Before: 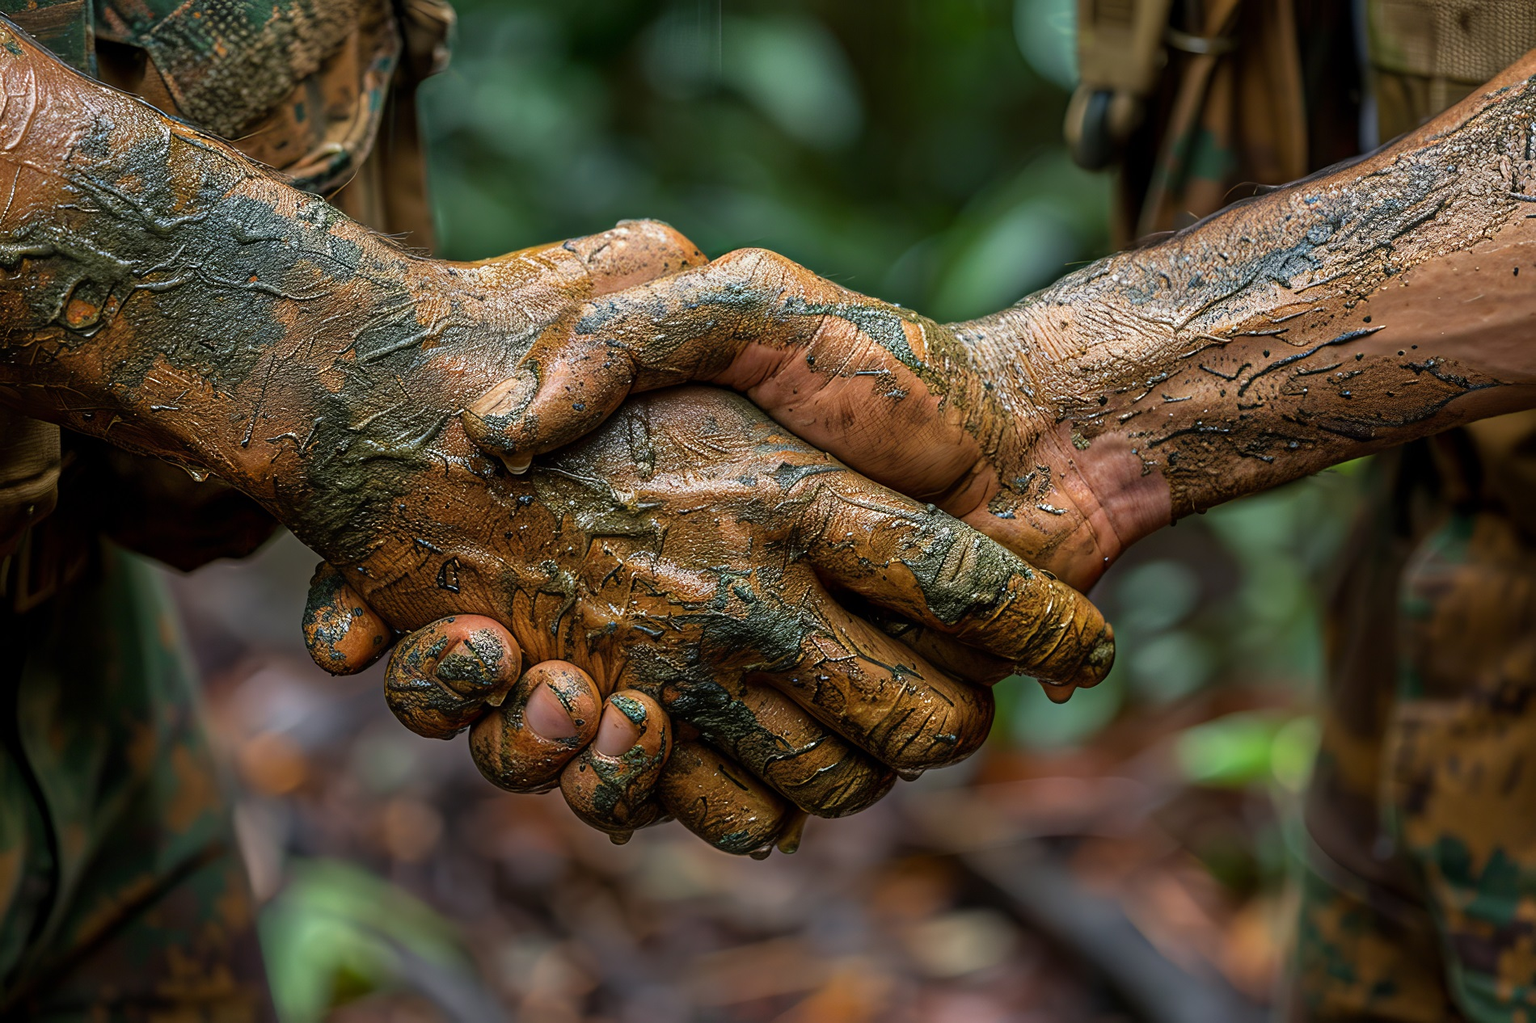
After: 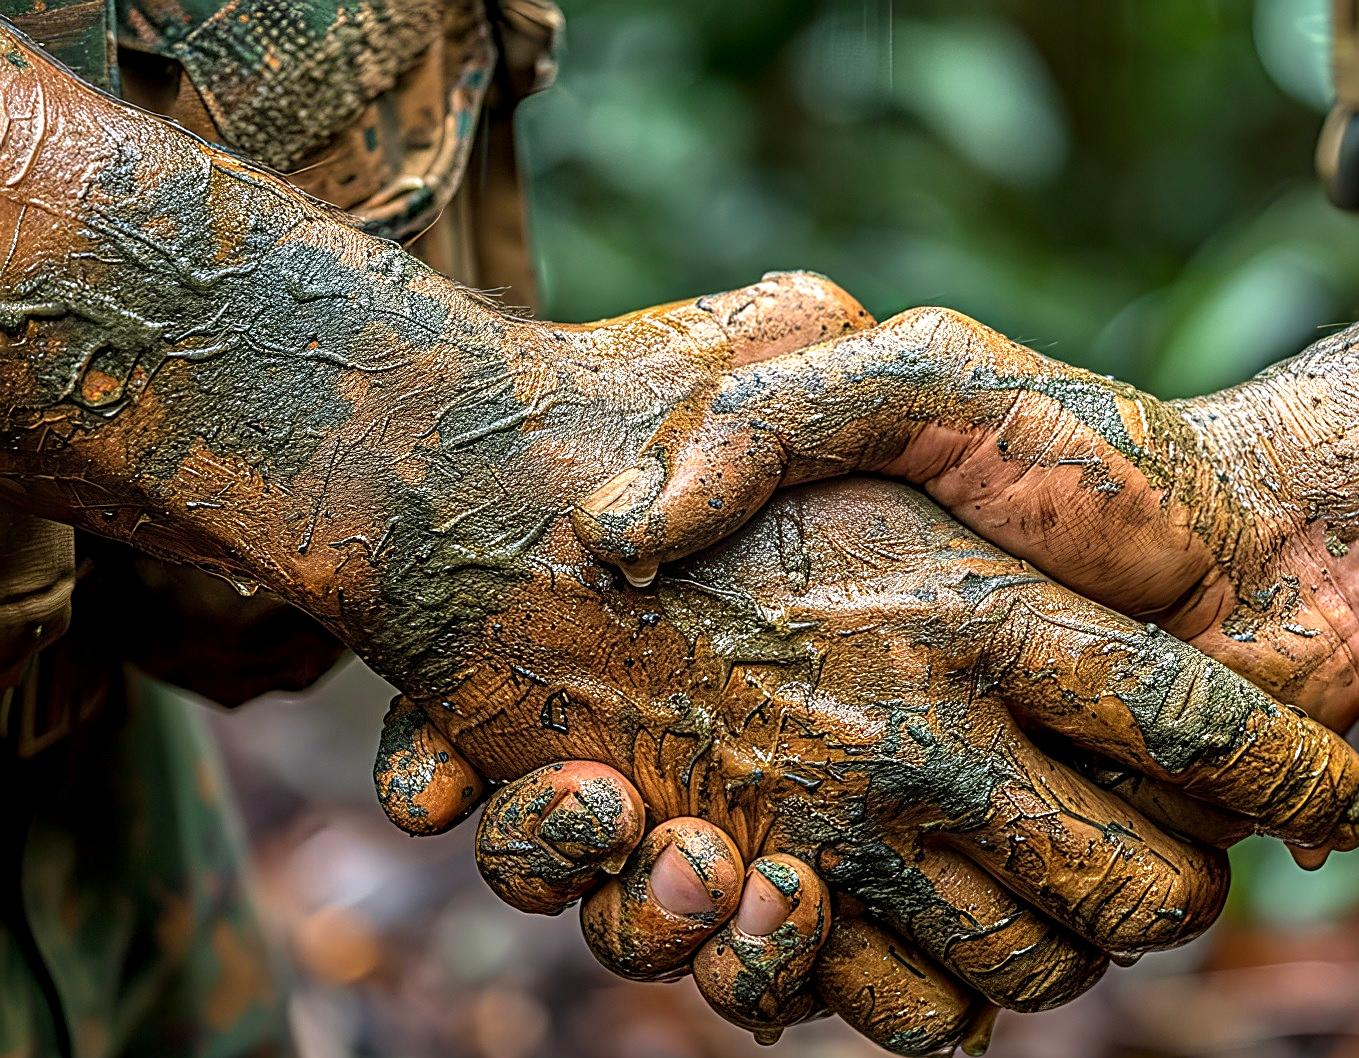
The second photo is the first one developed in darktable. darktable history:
sharpen: radius 2.659, amount 0.658
crop: right 28.45%, bottom 16.378%
contrast brightness saturation: contrast 0.095, brightness 0.023, saturation 0.024
local contrast: on, module defaults
exposure: black level correction 0, exposure 0.499 EV, compensate exposure bias true, compensate highlight preservation false
